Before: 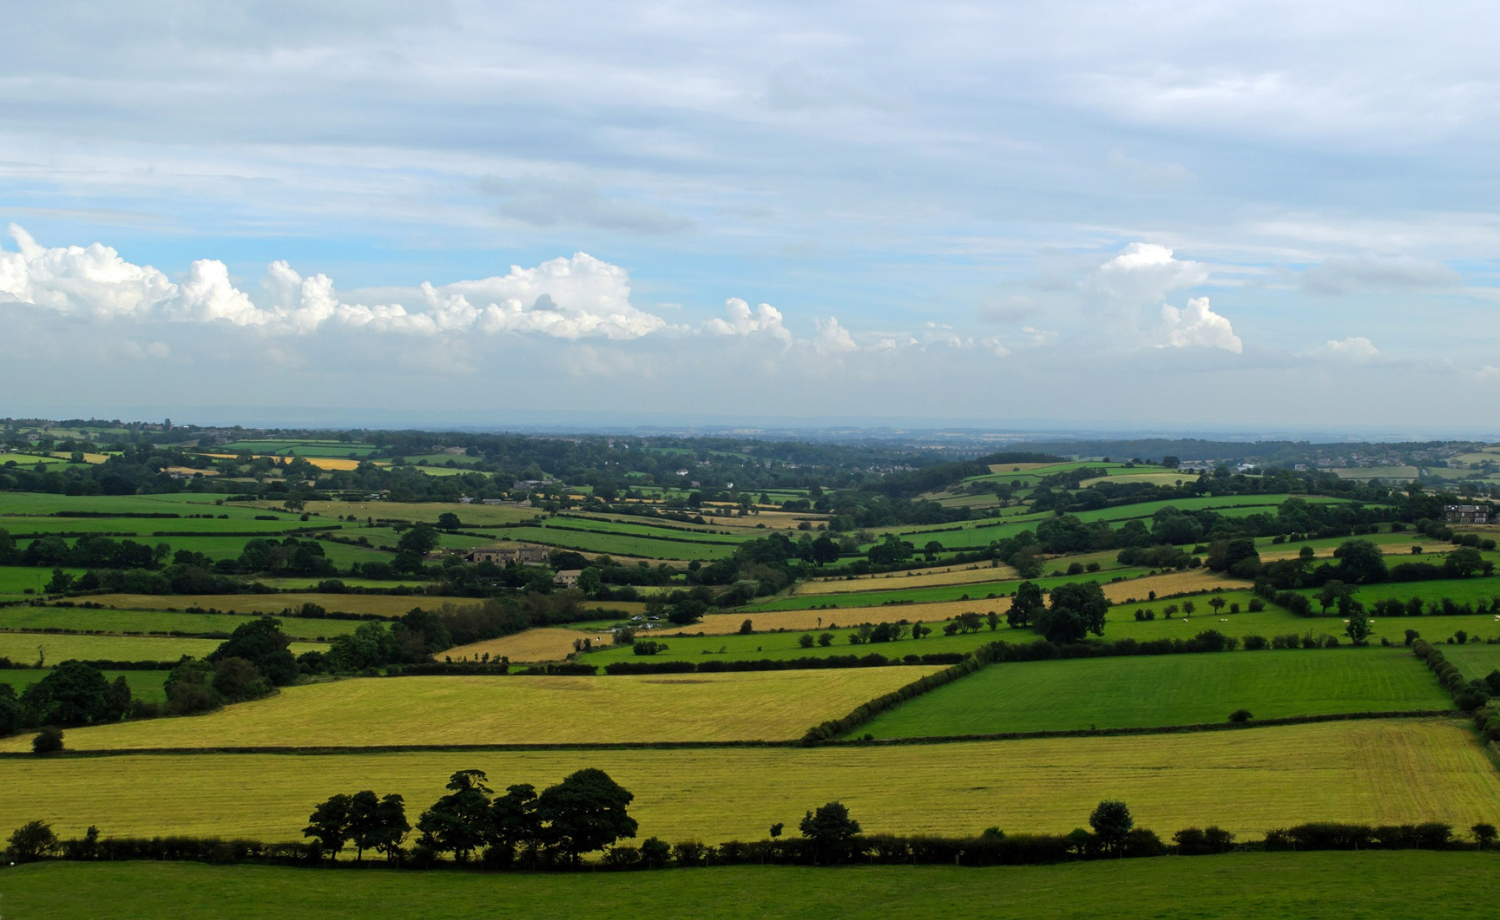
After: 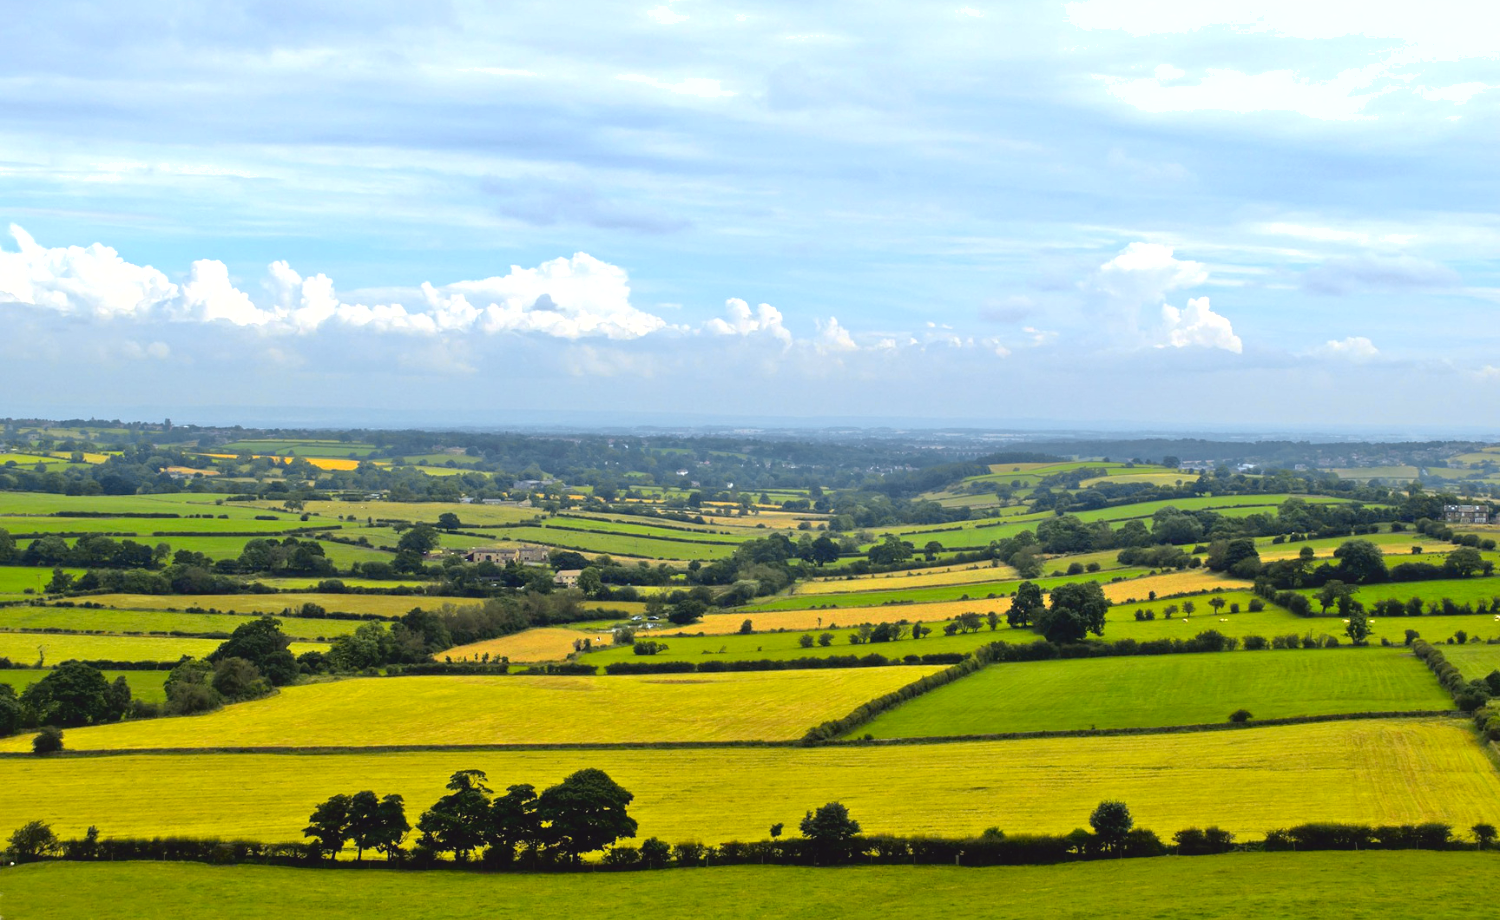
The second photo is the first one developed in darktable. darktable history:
tone curve: curves: ch0 [(0, 0.036) (0.119, 0.115) (0.461, 0.479) (0.715, 0.767) (0.817, 0.865) (1, 0.998)]; ch1 [(0, 0) (0.377, 0.416) (0.44, 0.461) (0.487, 0.49) (0.514, 0.525) (0.538, 0.561) (0.67, 0.713) (1, 1)]; ch2 [(0, 0) (0.38, 0.405) (0.463, 0.445) (0.492, 0.486) (0.529, 0.533) (0.578, 0.59) (0.653, 0.698) (1, 1)], color space Lab, independent channels, preserve colors none
tone equalizer: -7 EV 0.15 EV, -6 EV 0.6 EV, -5 EV 1.15 EV, -4 EV 1.33 EV, -3 EV 1.15 EV, -2 EV 0.6 EV, -1 EV 0.15 EV, mask exposure compensation -0.5 EV
shadows and highlights: on, module defaults
exposure: exposure 0.426 EV, compensate highlight preservation false
